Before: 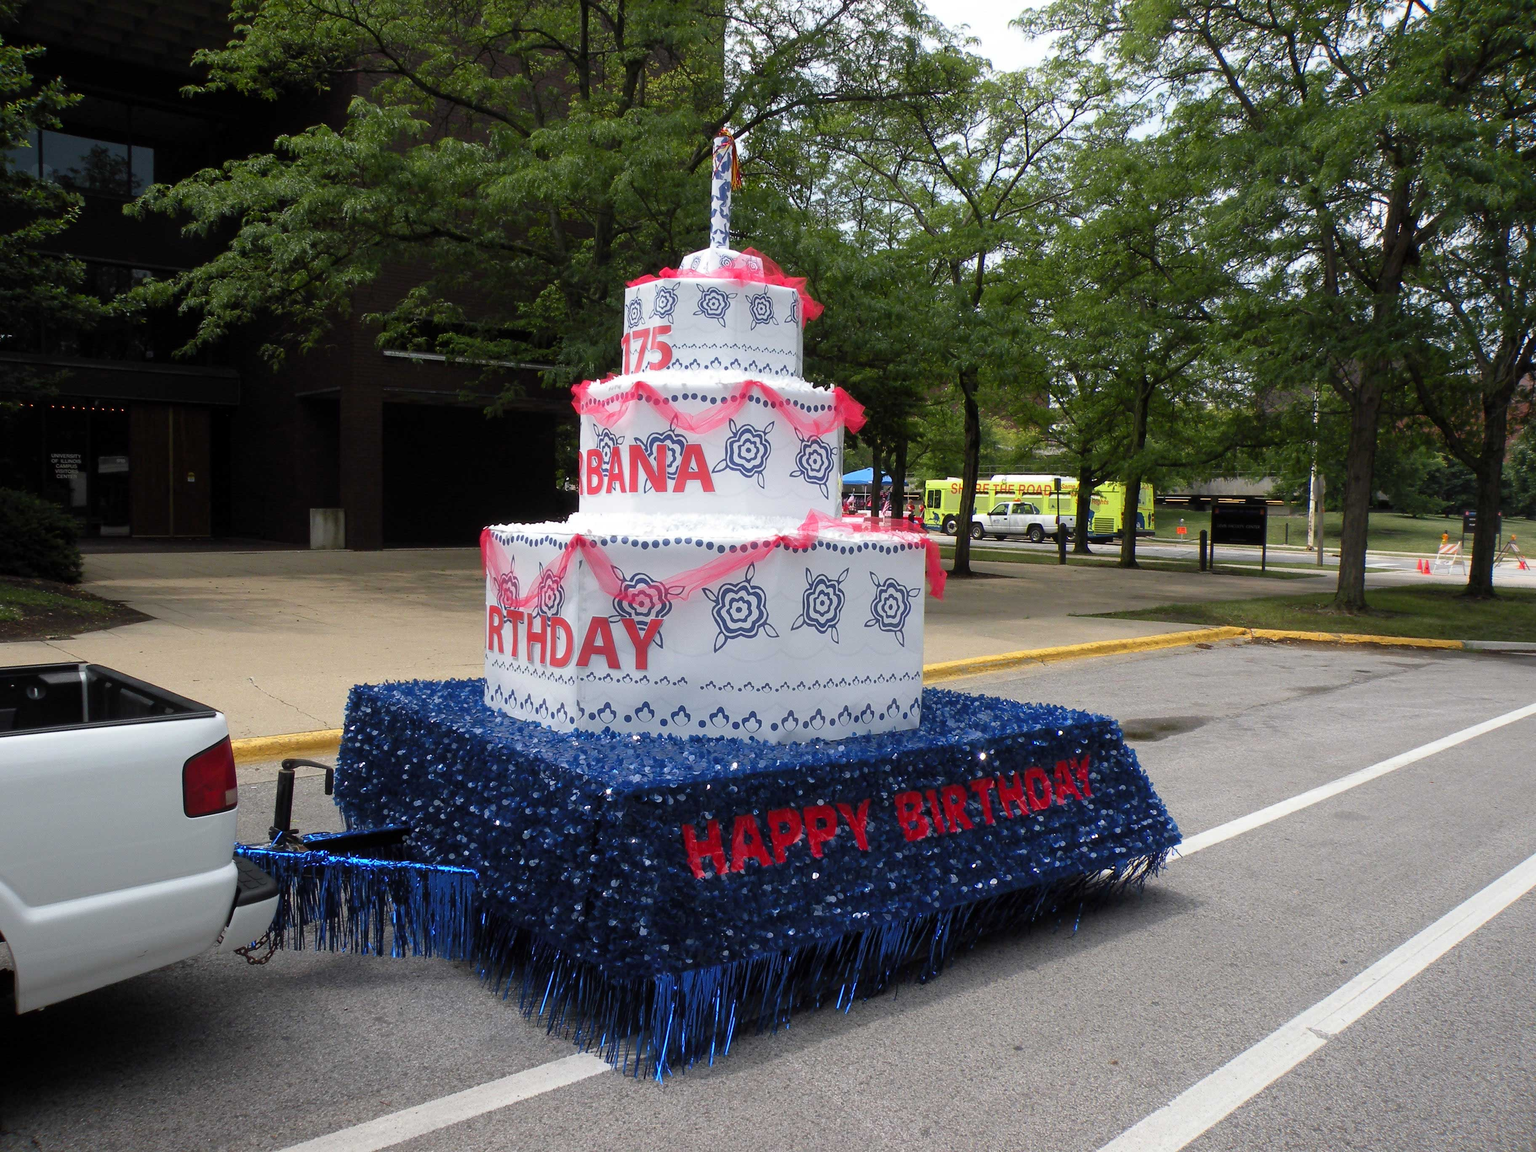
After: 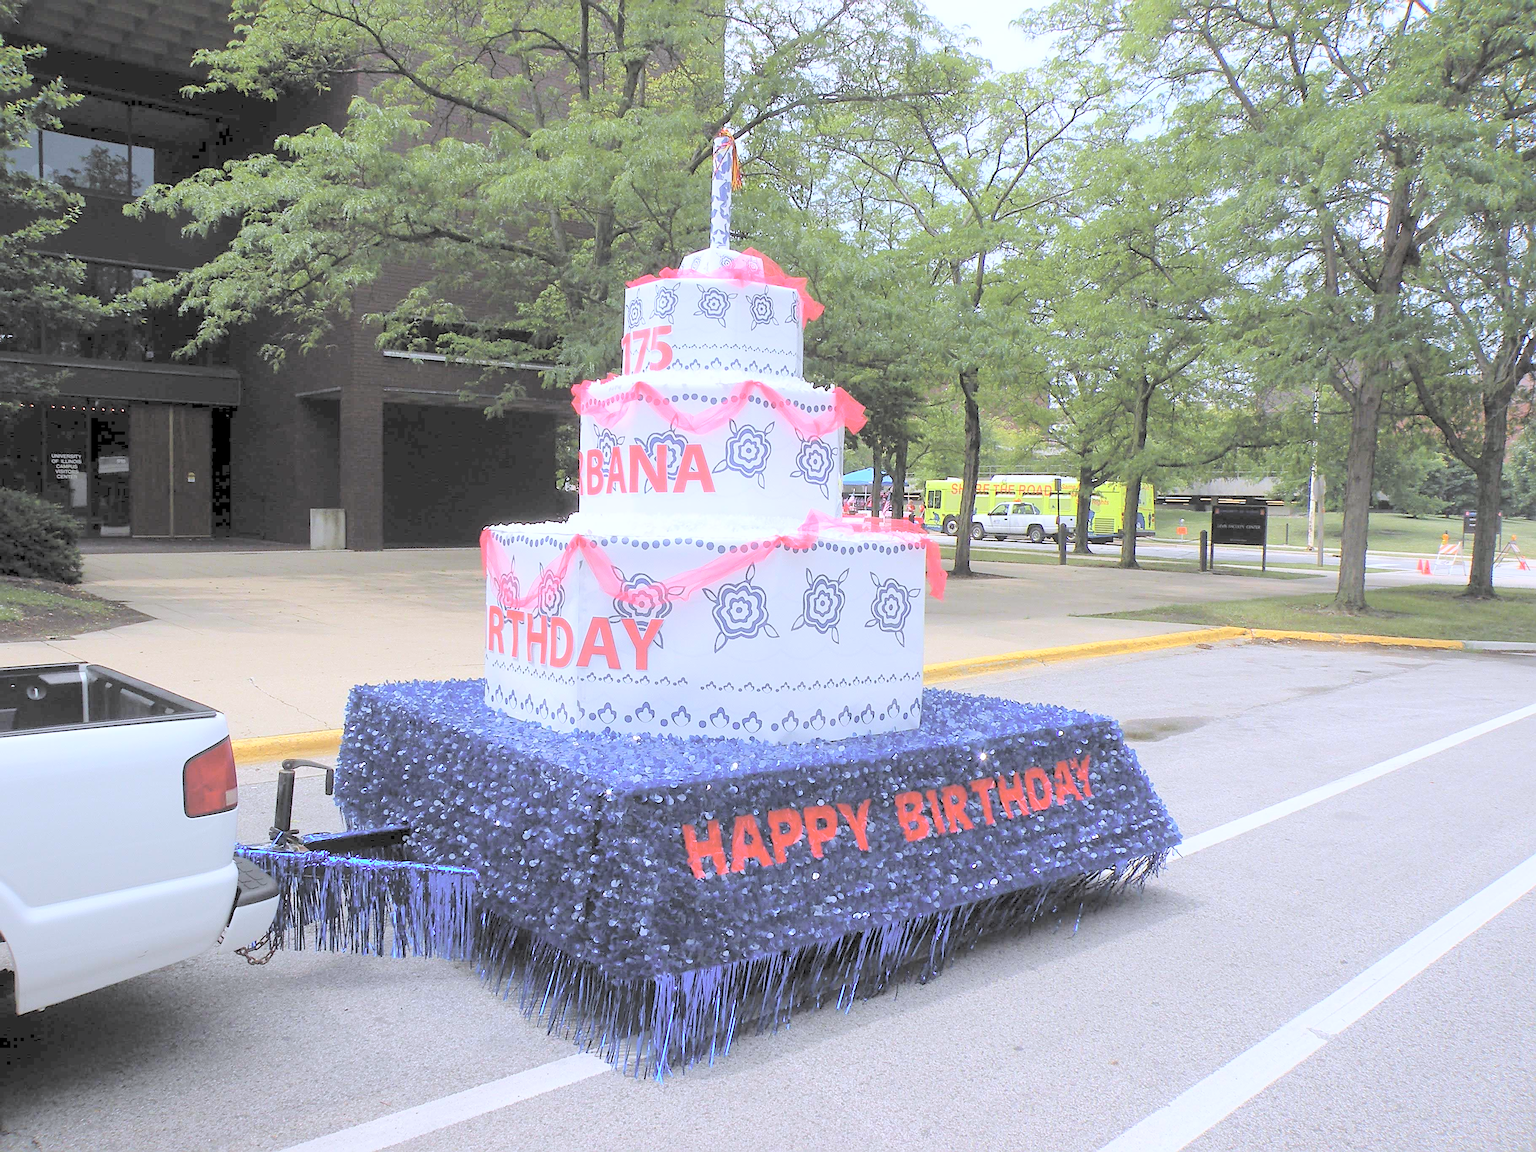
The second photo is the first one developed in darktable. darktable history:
contrast brightness saturation: brightness 1
white balance: red 0.967, blue 1.119, emerald 0.756
sharpen: radius 2.531, amount 0.628
exposure: exposure 0 EV, compensate highlight preservation false
